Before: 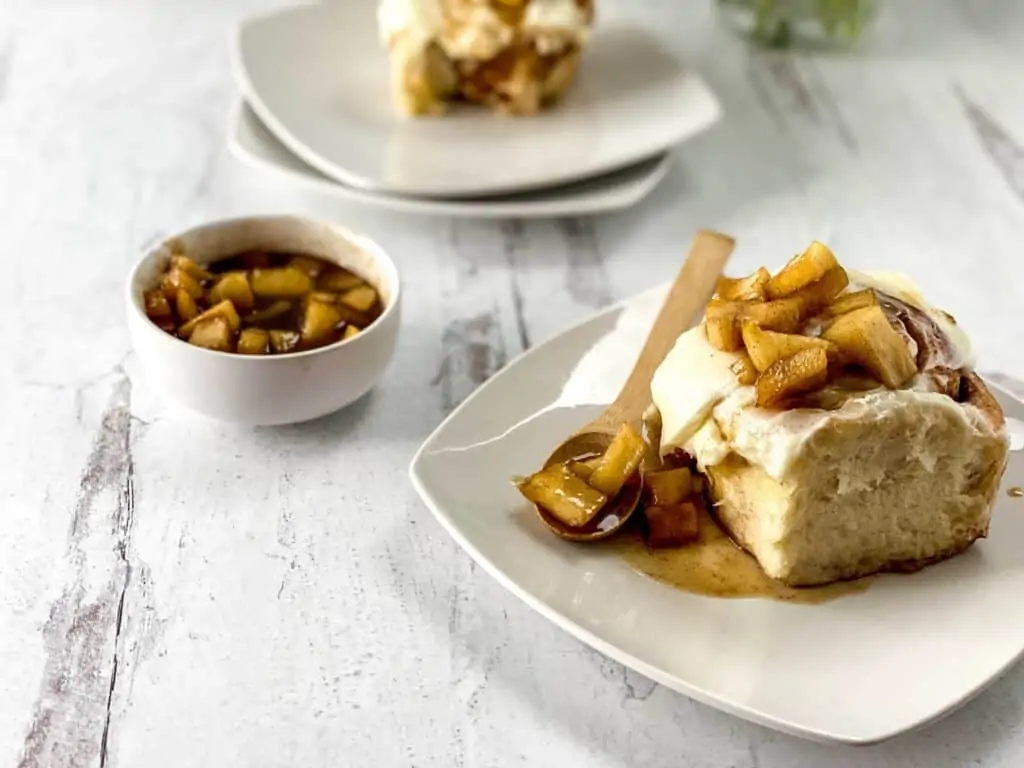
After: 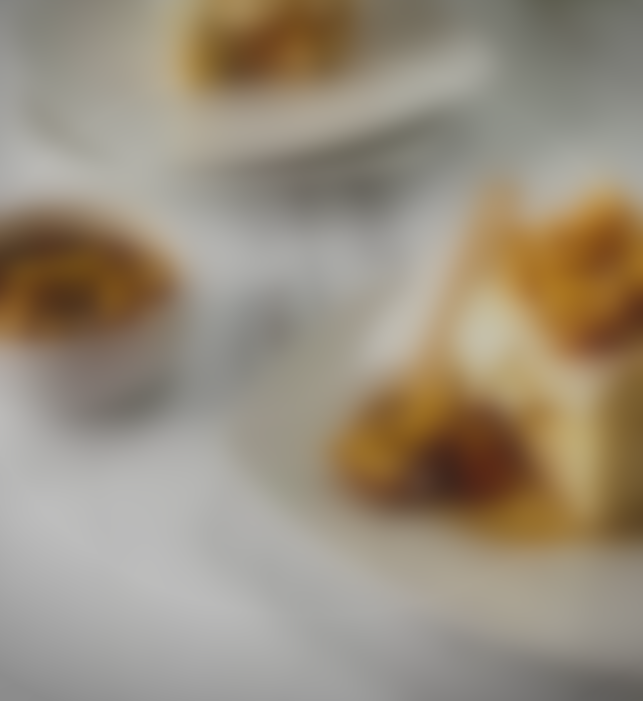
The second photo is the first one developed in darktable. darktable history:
vignetting: fall-off start 97.23%, saturation -0.024, center (-0.033, -0.042), width/height ratio 1.179, unbound false
exposure: black level correction 0, exposure -0.721 EV, compensate highlight preservation false
crop and rotate: left 17.732%, right 15.423%
rotate and perspective: rotation -4.57°, crop left 0.054, crop right 0.944, crop top 0.087, crop bottom 0.914
lowpass: radius 16, unbound 0
contrast brightness saturation: contrast -0.1, brightness 0.05, saturation 0.08
sharpen: on, module defaults
